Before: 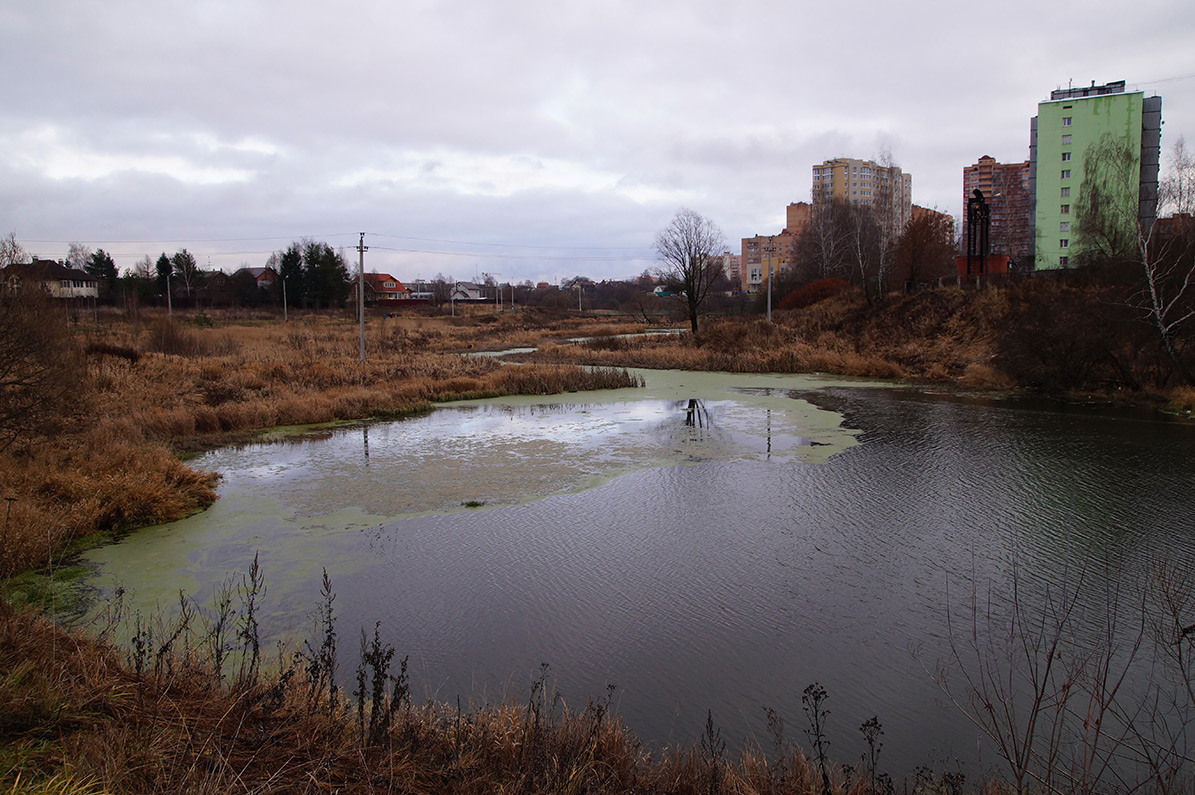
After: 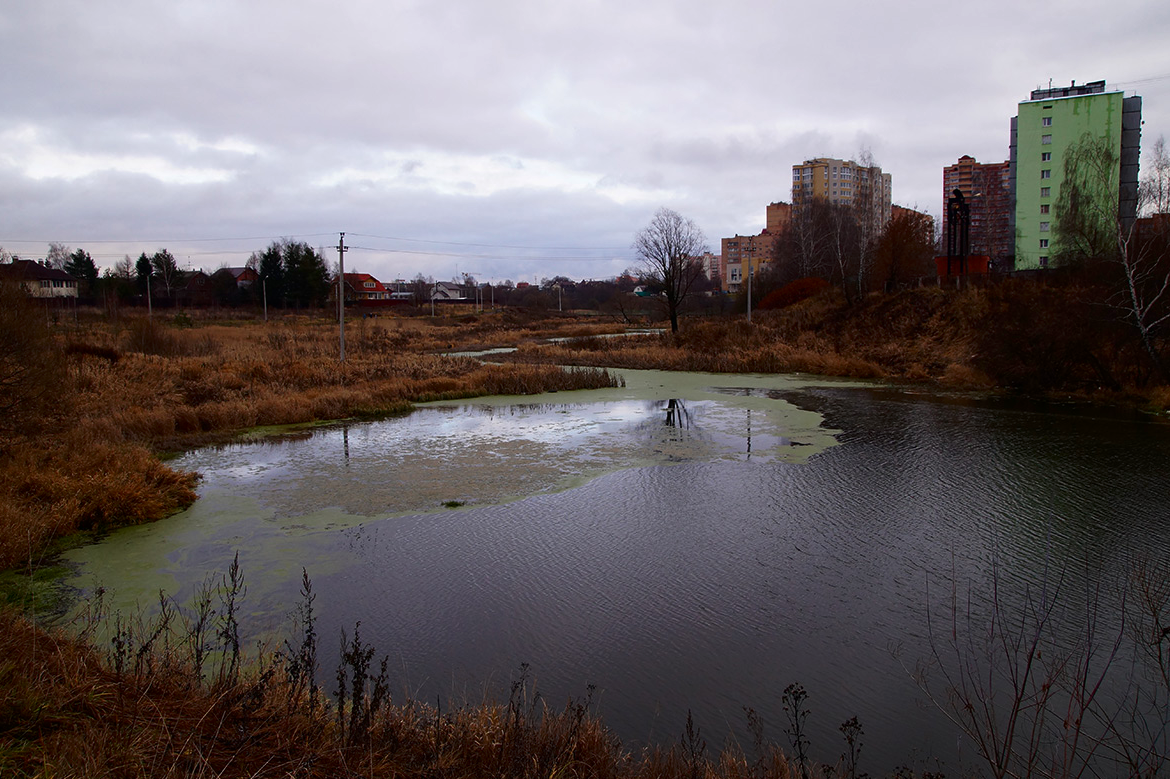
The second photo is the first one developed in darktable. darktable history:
crop: left 1.743%, right 0.268%, bottom 2.011%
contrast brightness saturation: contrast 0.07, brightness -0.14, saturation 0.11
